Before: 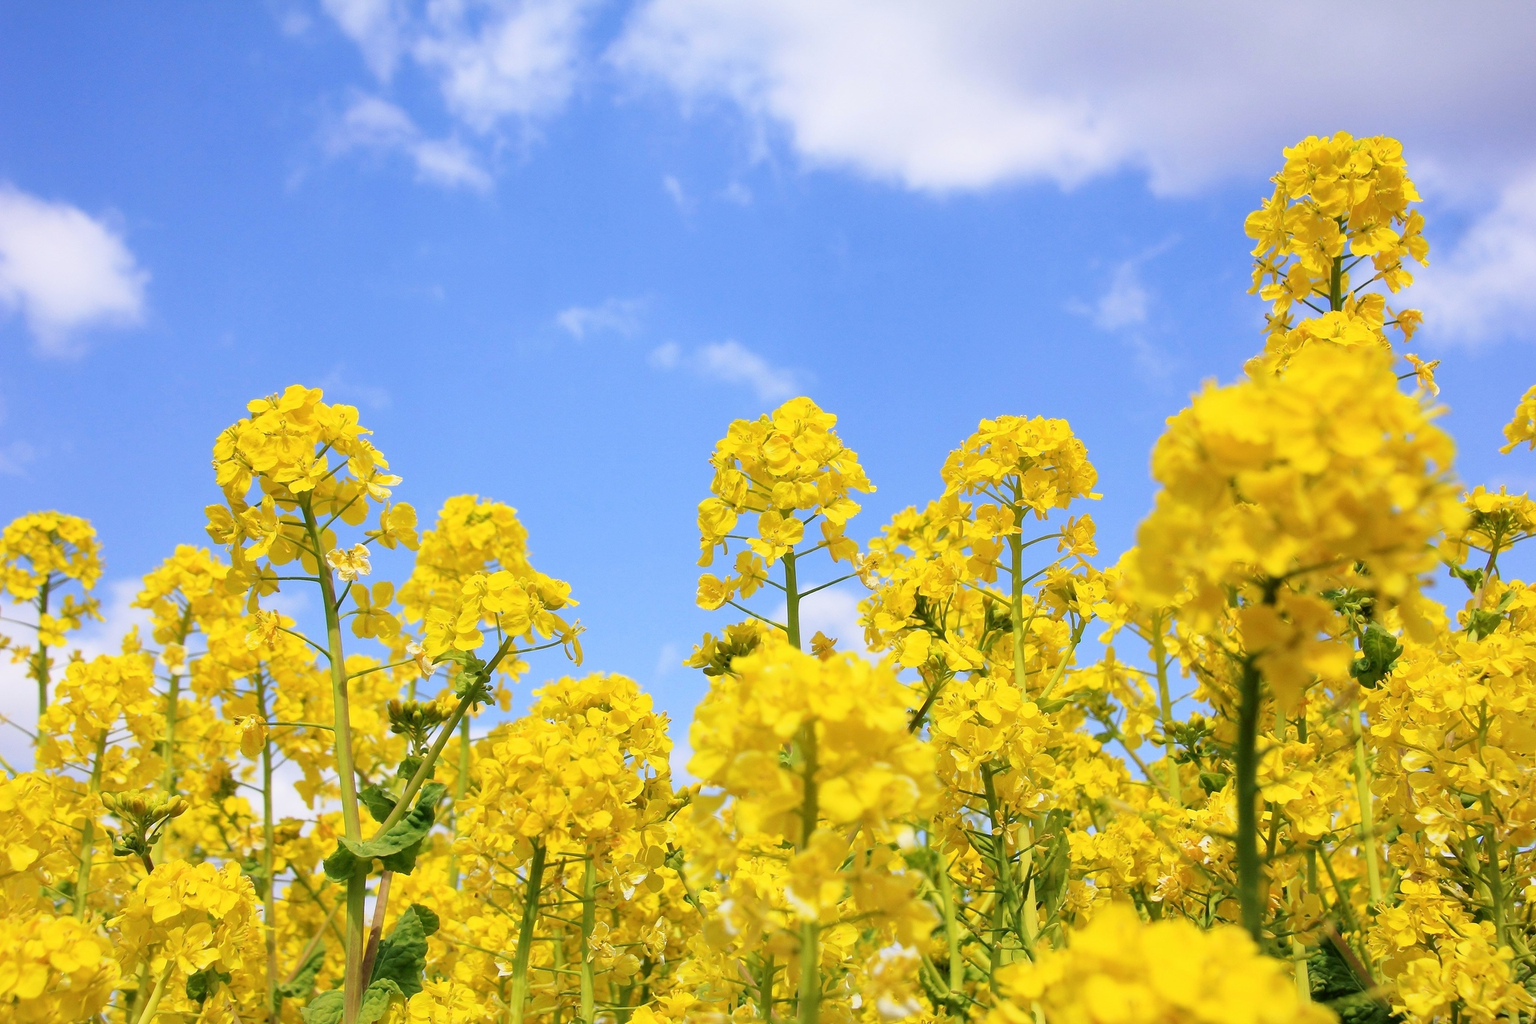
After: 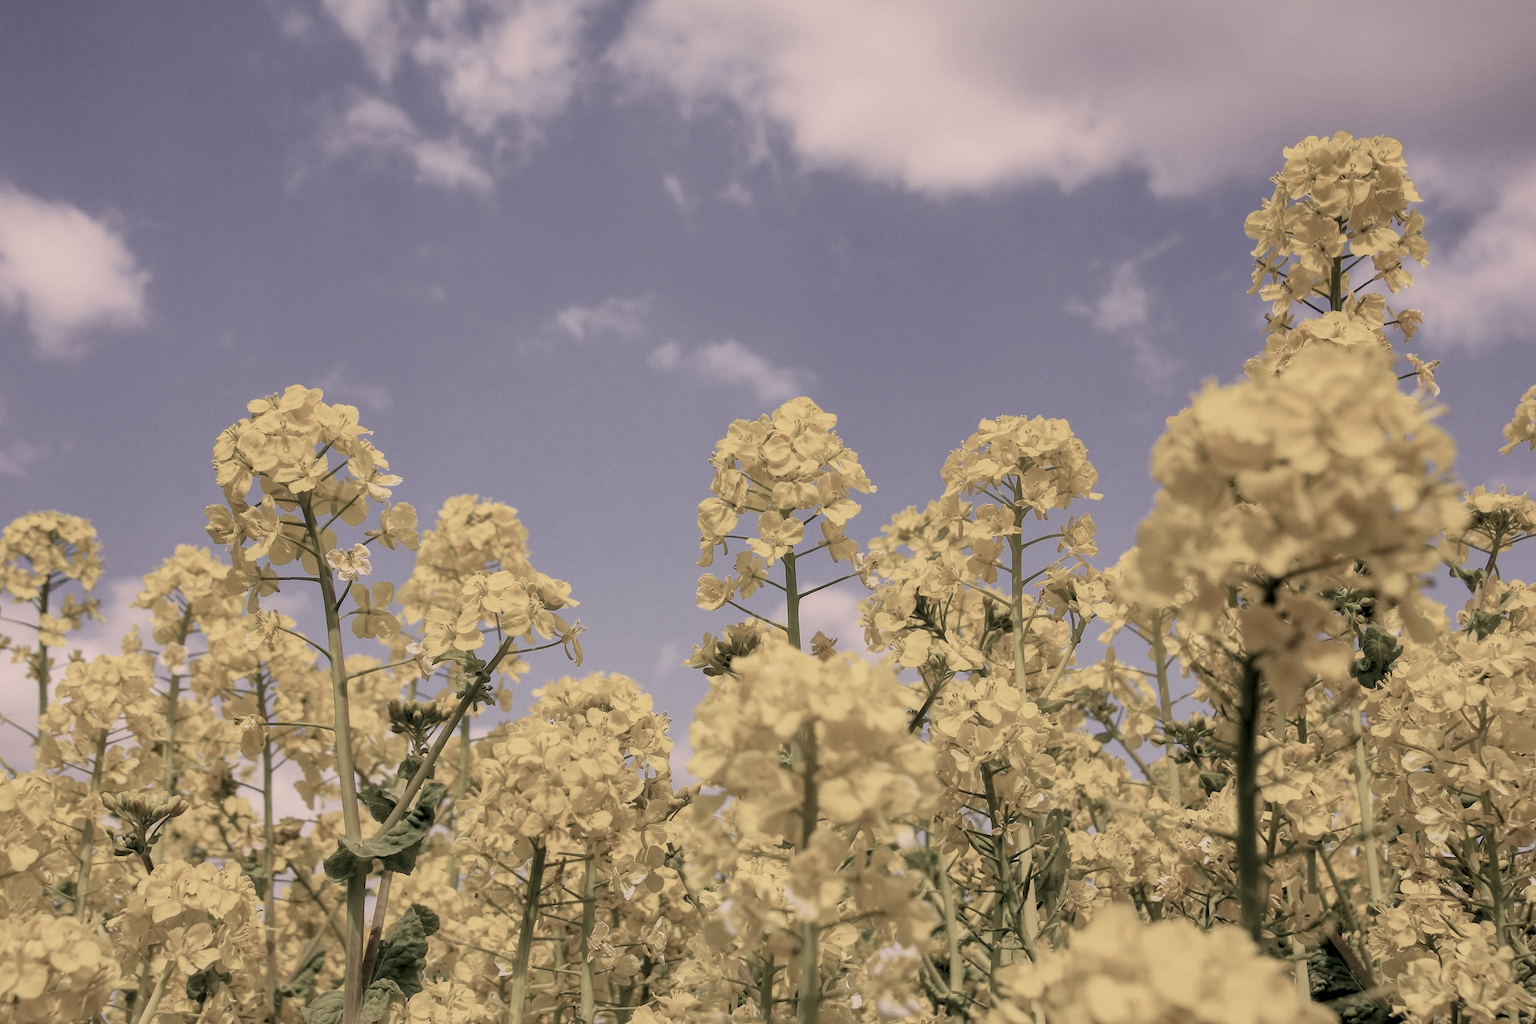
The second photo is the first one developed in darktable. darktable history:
exposure: black level correction 0.009, exposure -0.651 EV, compensate highlight preservation false
color zones: curves: ch1 [(0, 0.292) (0.001, 0.292) (0.2, 0.264) (0.4, 0.248) (0.6, 0.248) (0.8, 0.264) (0.999, 0.292) (1, 0.292)], mix 38.41%
color correction: highlights a* 21.94, highlights b* 22.1
local contrast: highlights 93%, shadows 84%, detail 160%, midtone range 0.2
